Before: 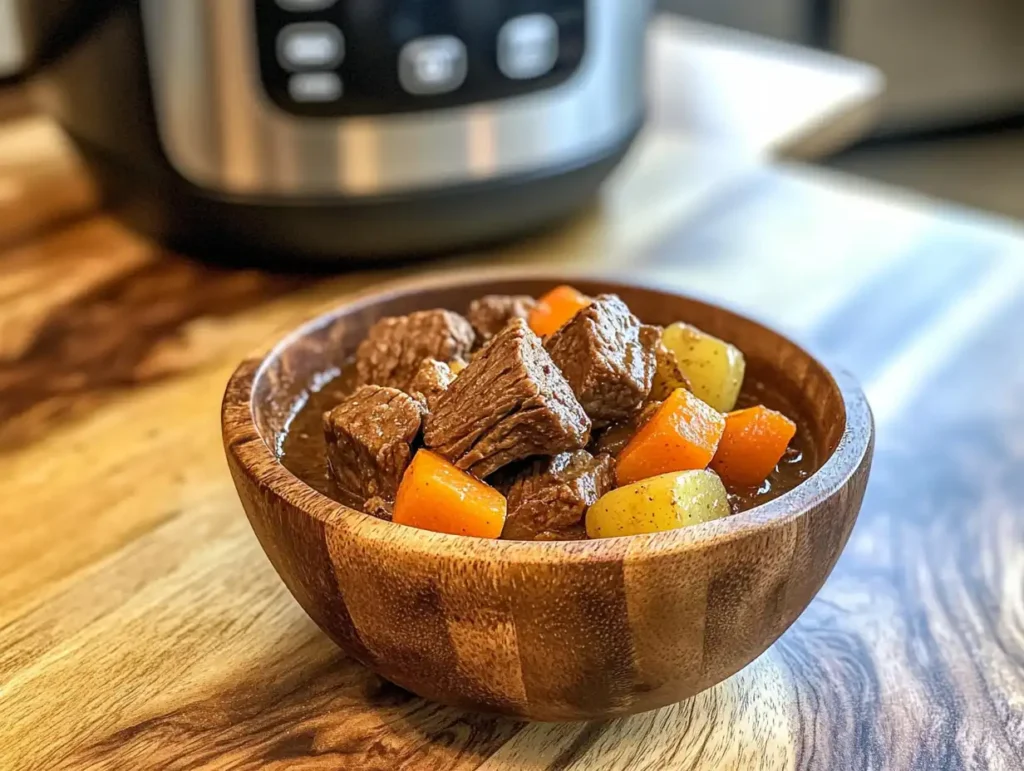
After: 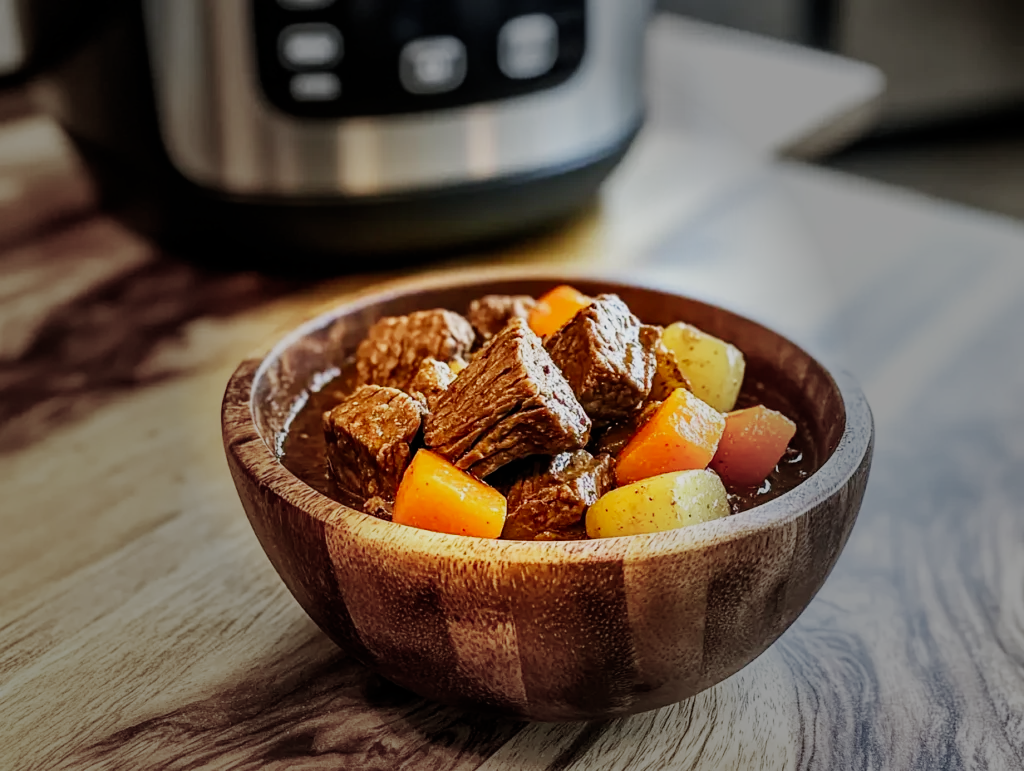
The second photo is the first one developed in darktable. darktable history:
tone equalizer: on, module defaults
sigmoid: contrast 1.8, skew -0.2, preserve hue 0%, red attenuation 0.1, red rotation 0.035, green attenuation 0.1, green rotation -0.017, blue attenuation 0.15, blue rotation -0.052, base primaries Rec2020
vignetting: fall-off start 31.28%, fall-off radius 34.64%, brightness -0.575
